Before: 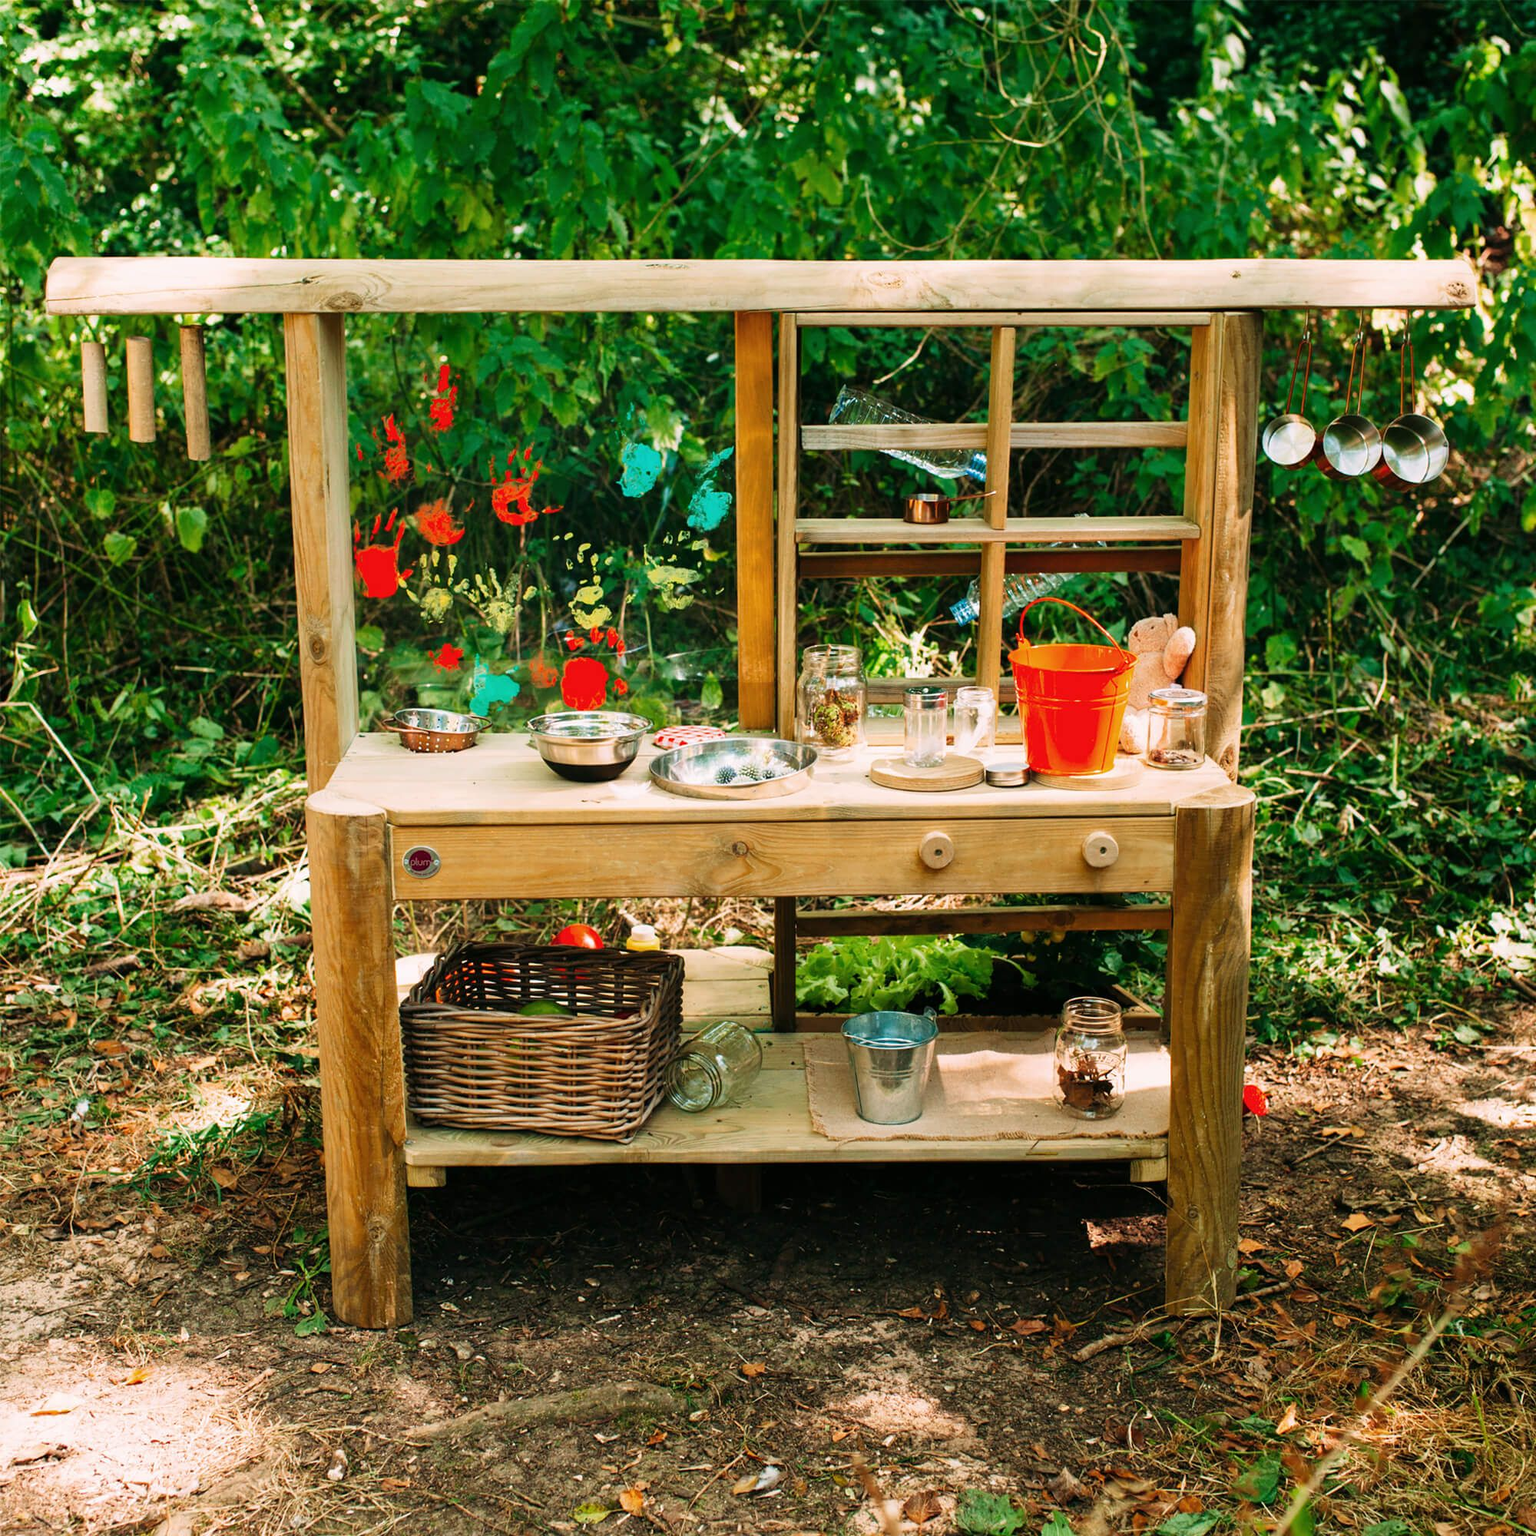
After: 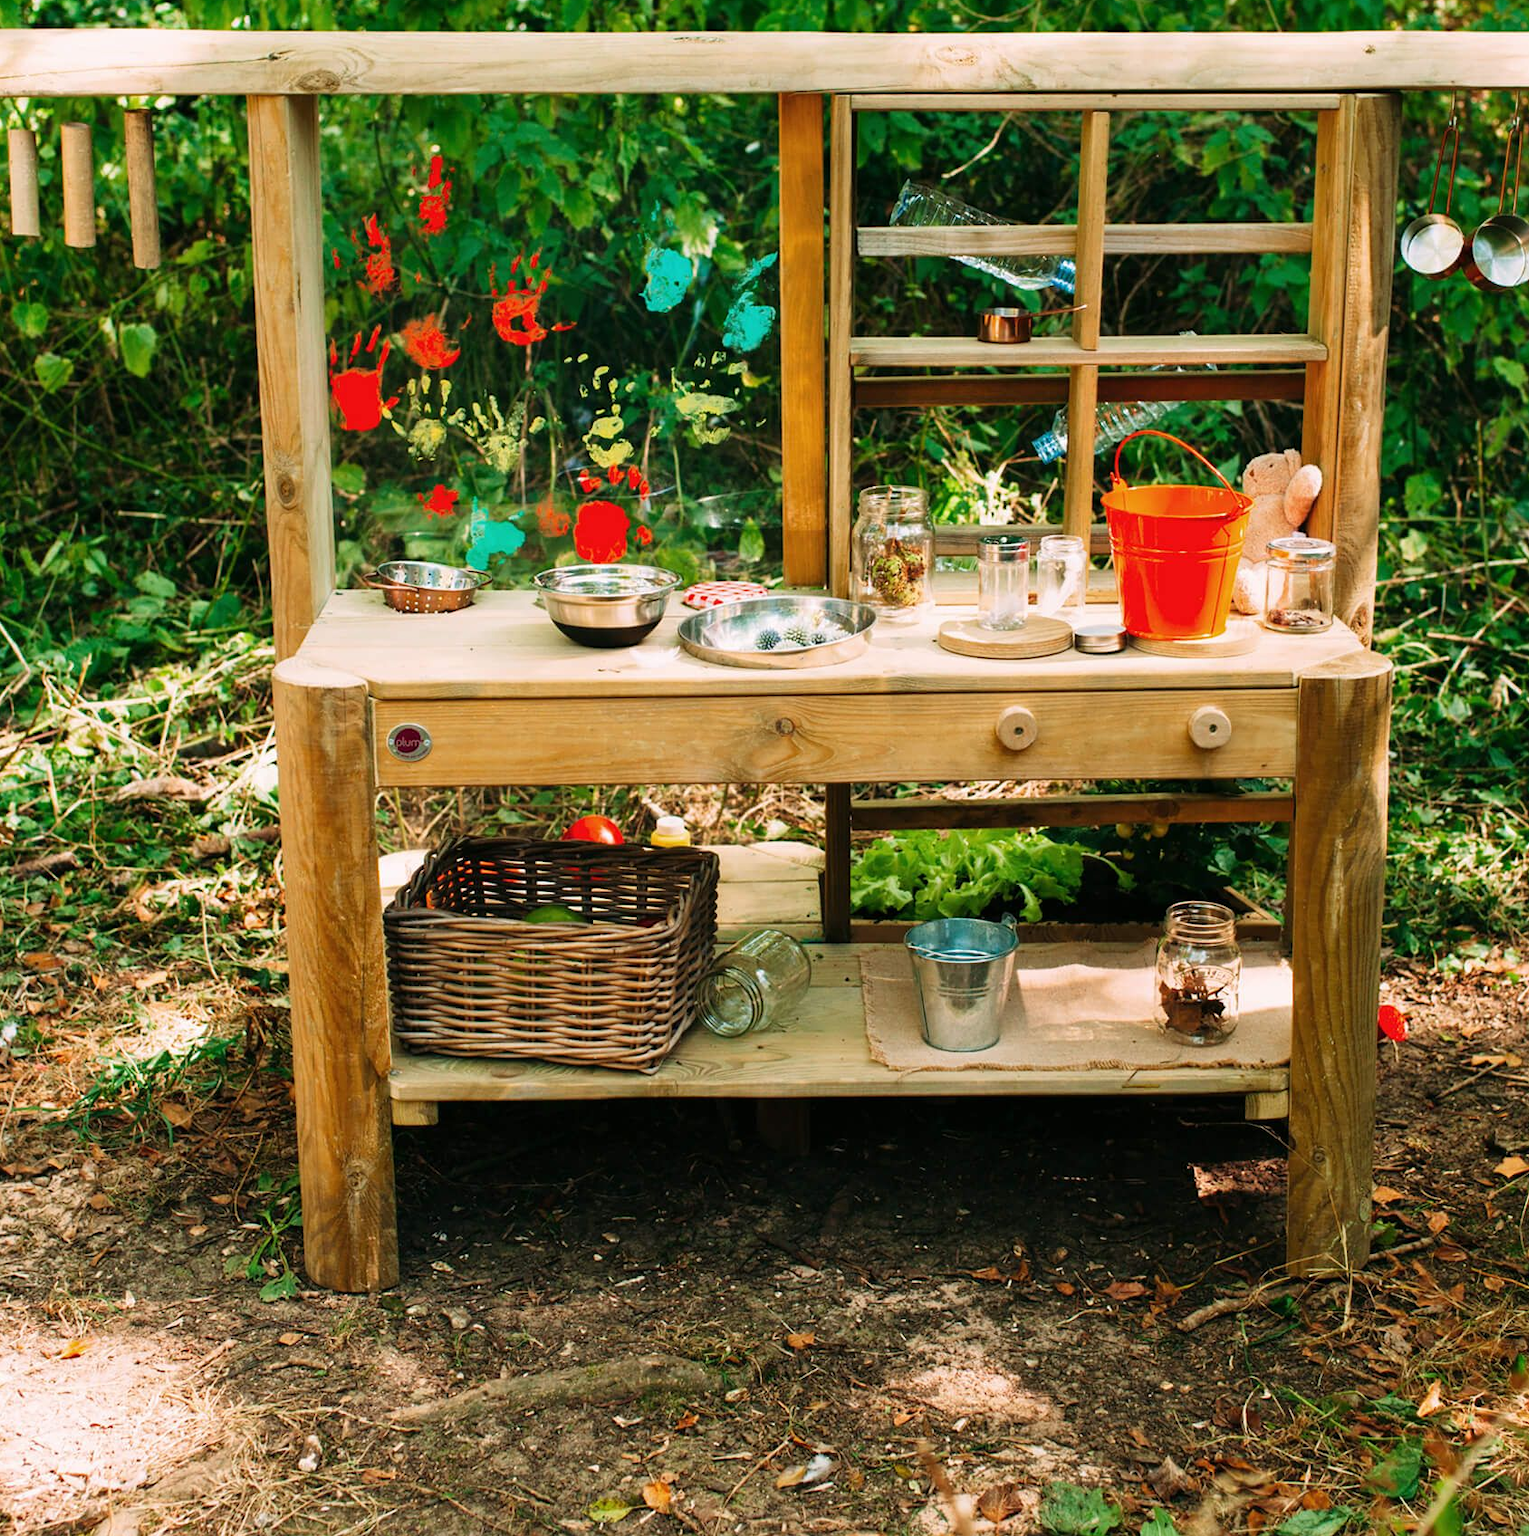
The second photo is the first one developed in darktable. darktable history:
crop and rotate: left 4.863%, top 15.182%, right 10.665%
exposure: compensate exposure bias true, compensate highlight preservation false
